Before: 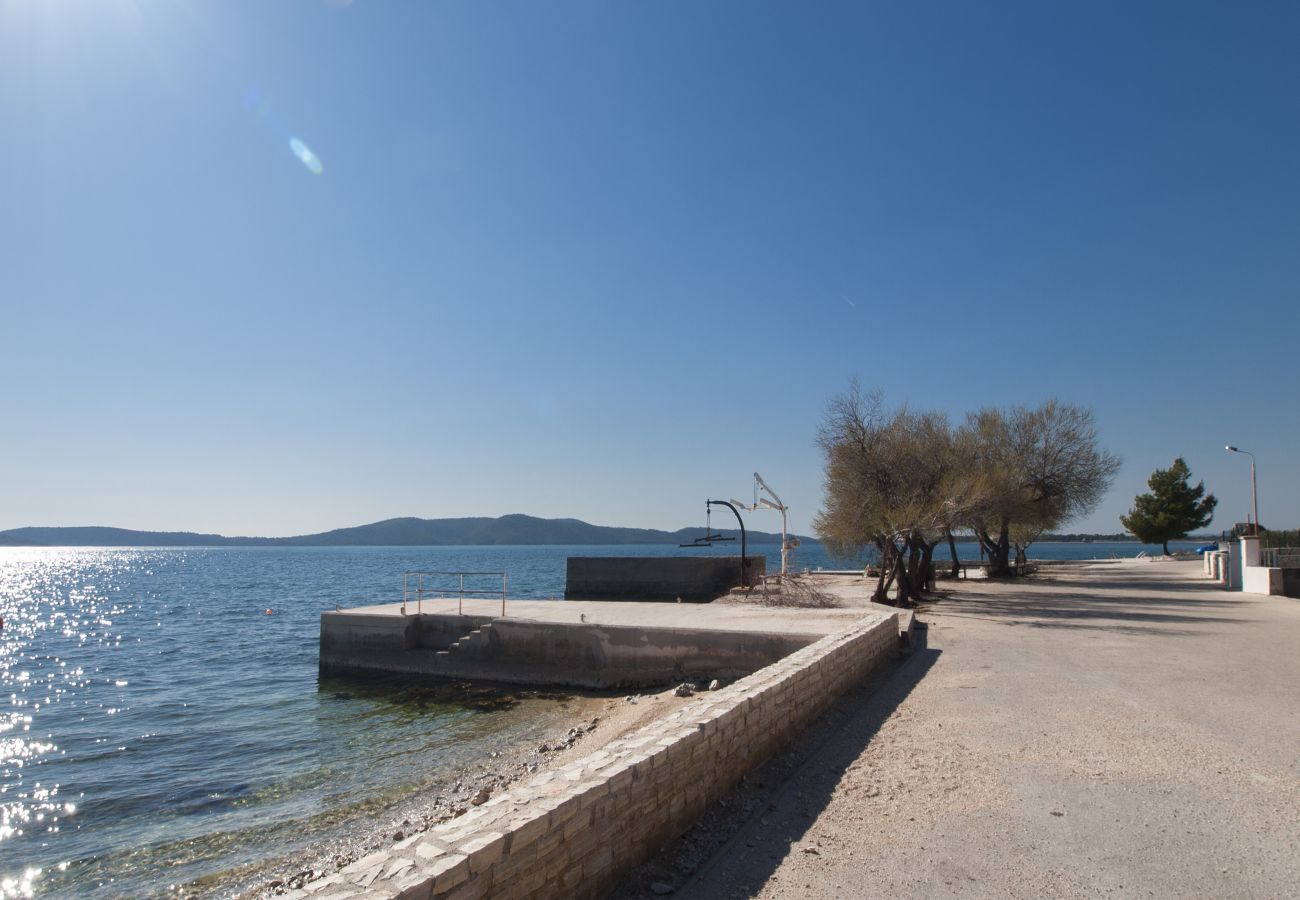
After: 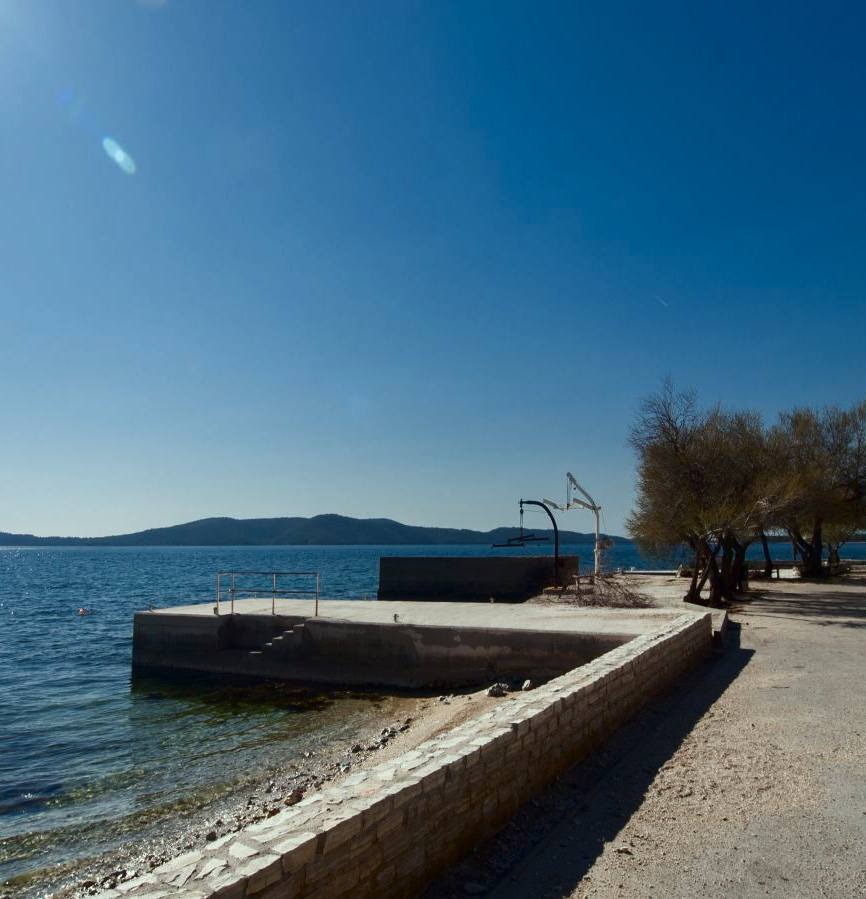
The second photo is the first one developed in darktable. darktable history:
crop and rotate: left 14.436%, right 18.898%
shadows and highlights: shadows 30.86, highlights 0, soften with gaussian
color correction: highlights a* -6.69, highlights b* 0.49
contrast brightness saturation: contrast 0.13, brightness -0.24, saturation 0.14
